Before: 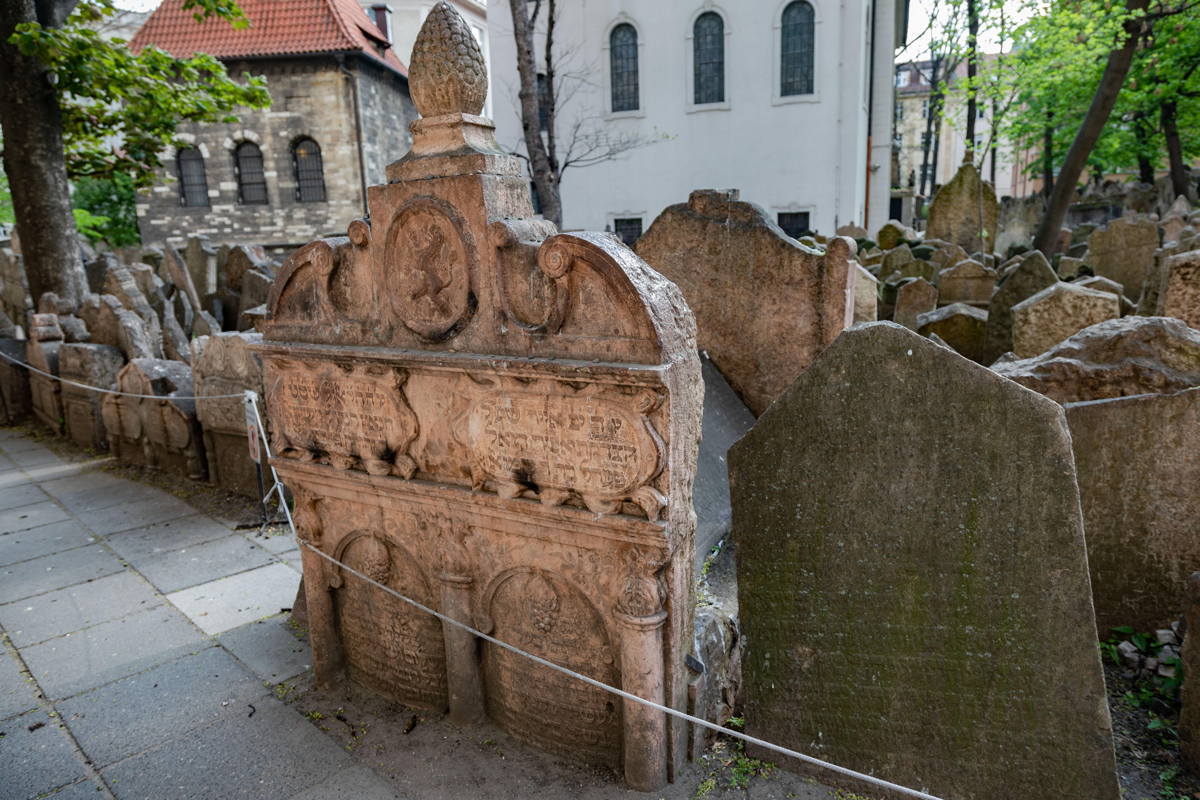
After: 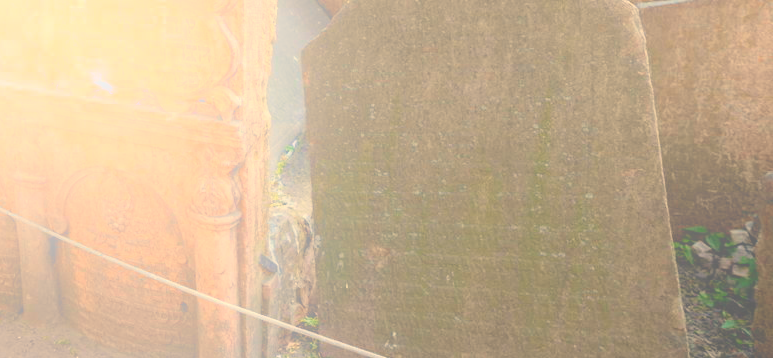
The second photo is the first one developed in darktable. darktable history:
bloom: size 25%, threshold 5%, strength 90%
white balance: red 1.138, green 0.996, blue 0.812
crop and rotate: left 35.509%, top 50.238%, bottom 4.934%
